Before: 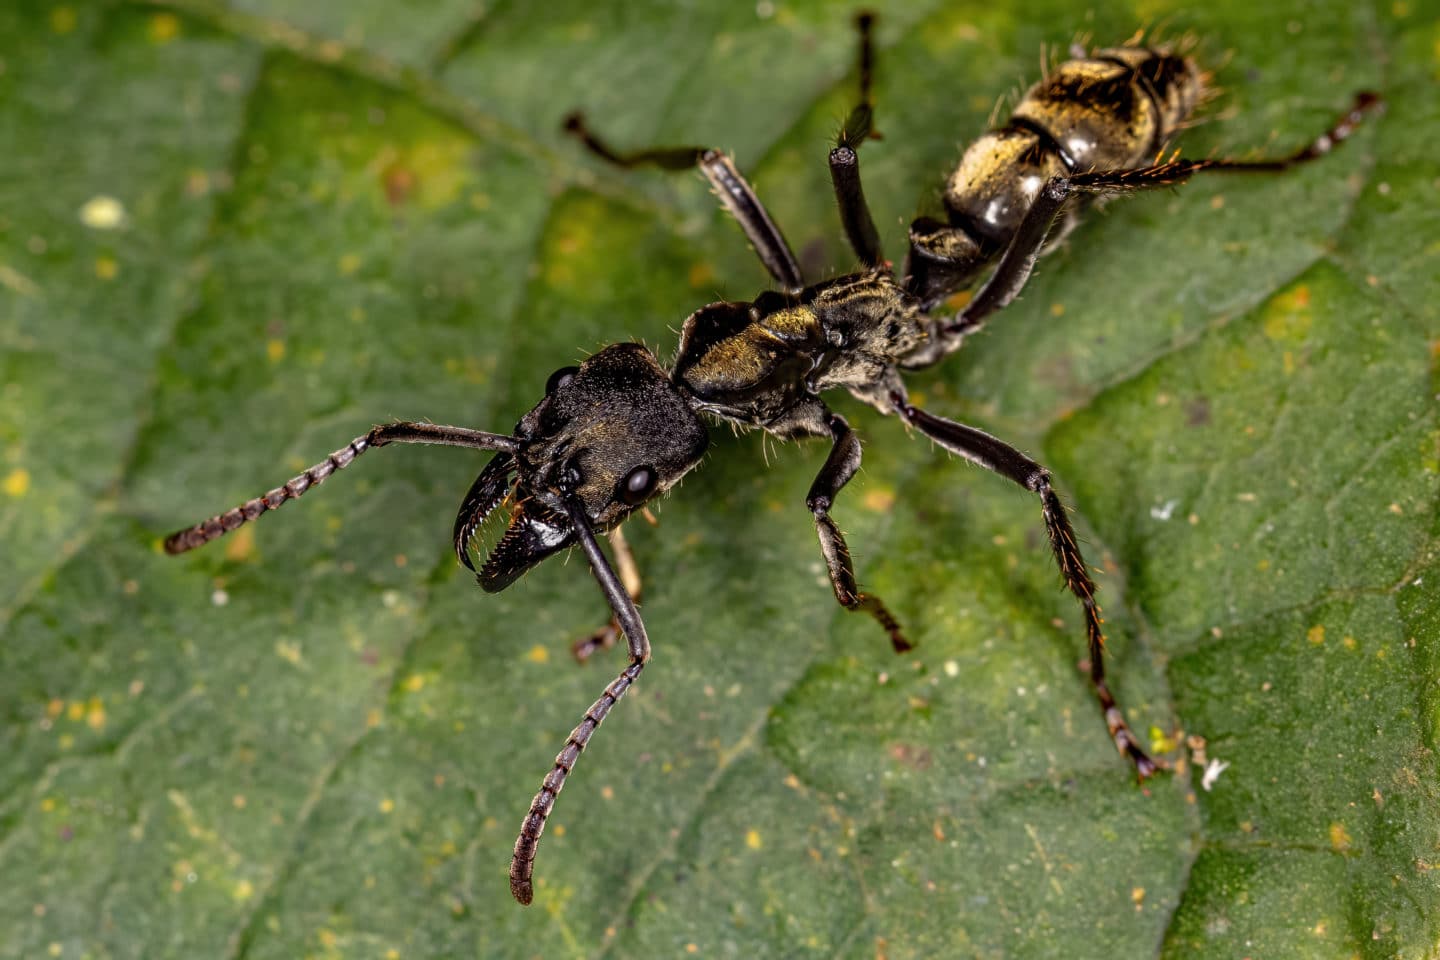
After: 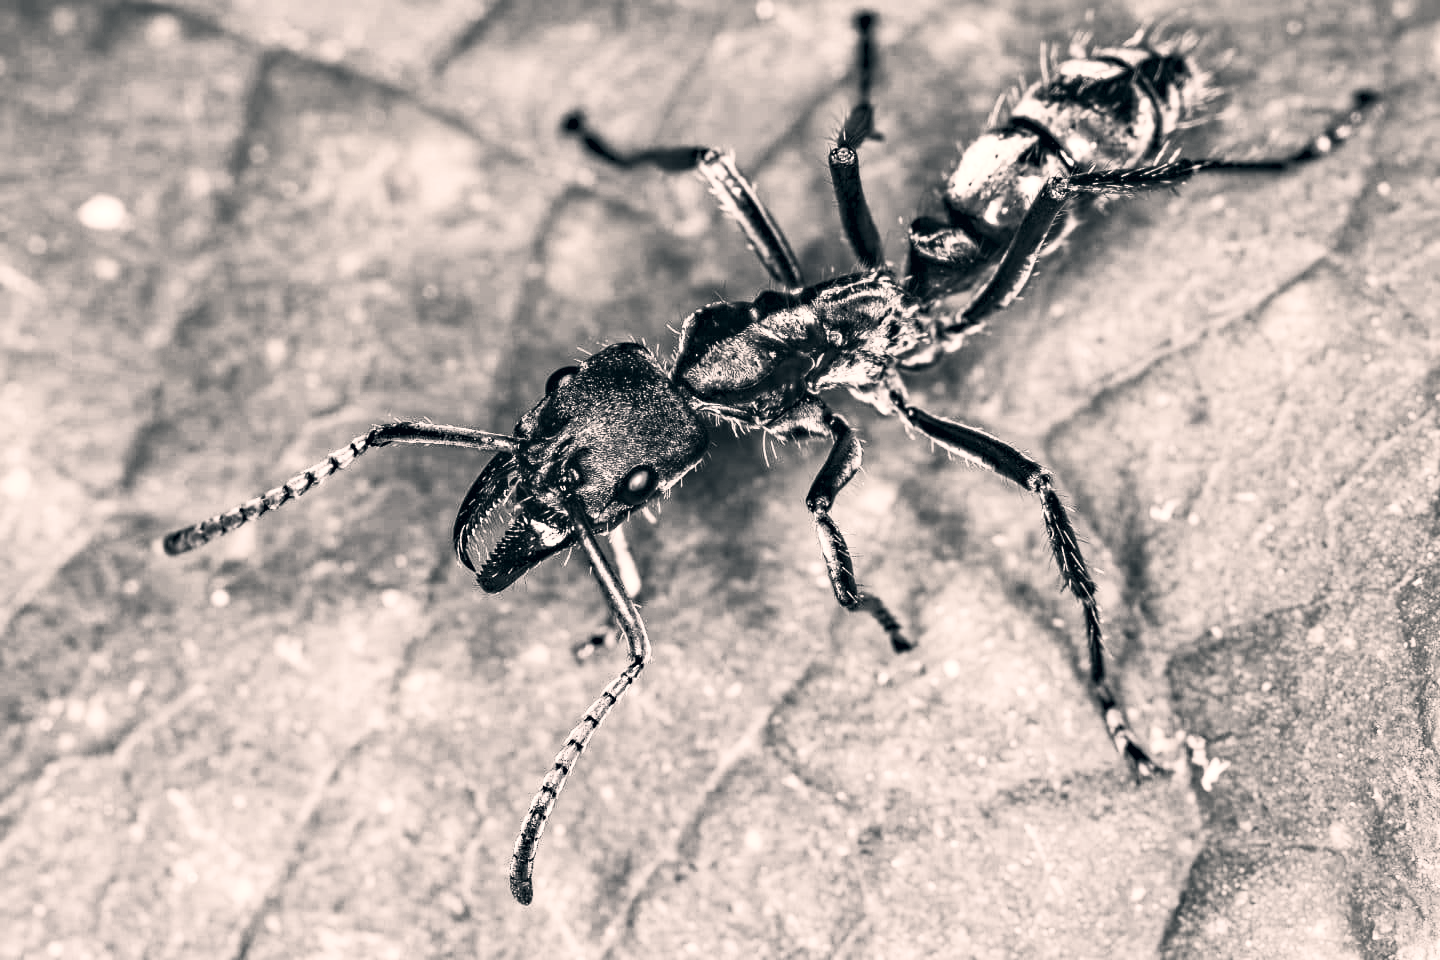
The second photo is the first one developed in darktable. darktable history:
exposure: black level correction 0, exposure 0.594 EV, compensate exposure bias true, compensate highlight preservation false
color correction: highlights a* 5.42, highlights b* 5.35, shadows a* -4.11, shadows b* -5.2
haze removal: compatibility mode true, adaptive false
velvia: strength 36.83%
contrast brightness saturation: contrast 0.522, brightness 0.475, saturation -0.984
